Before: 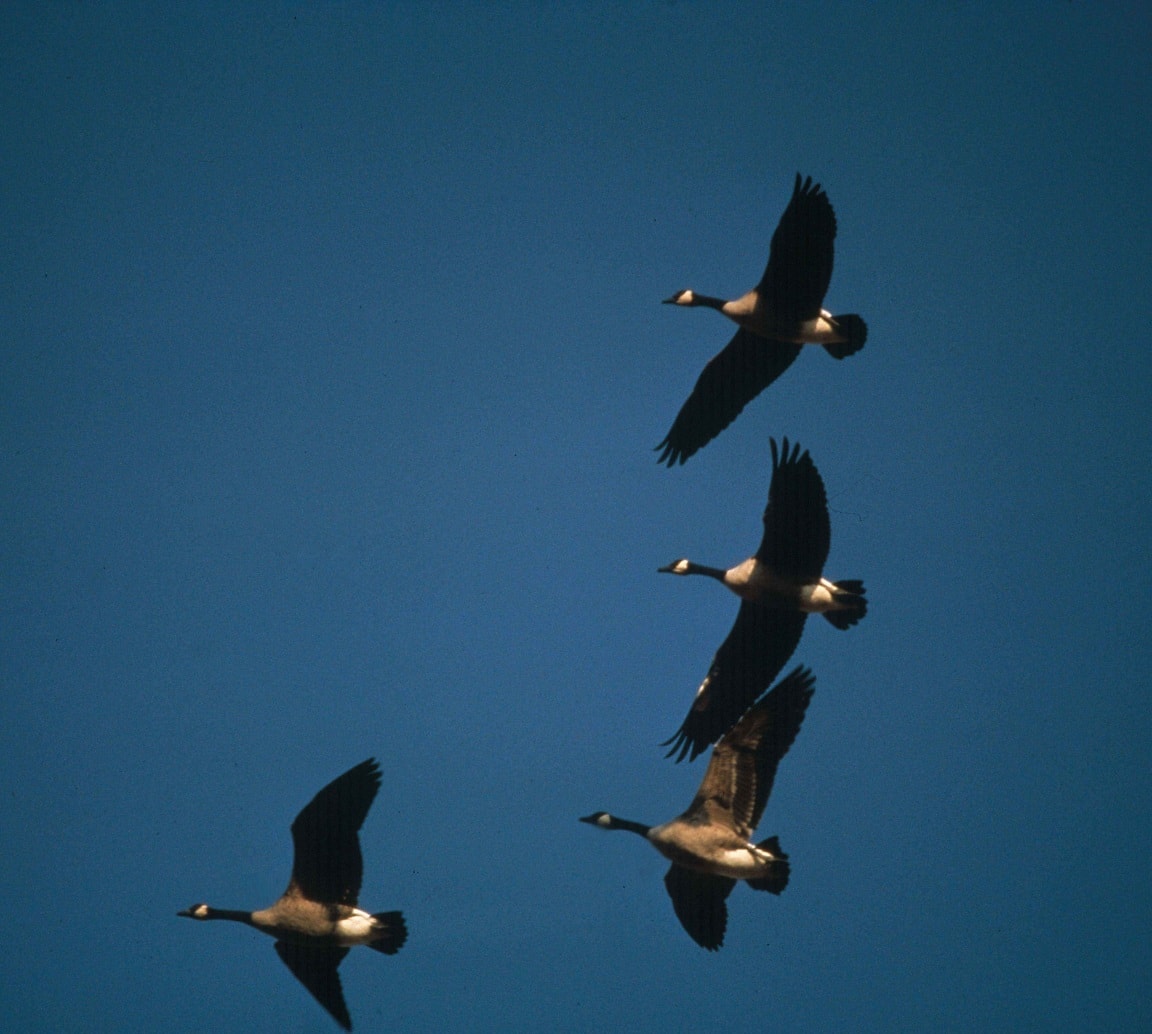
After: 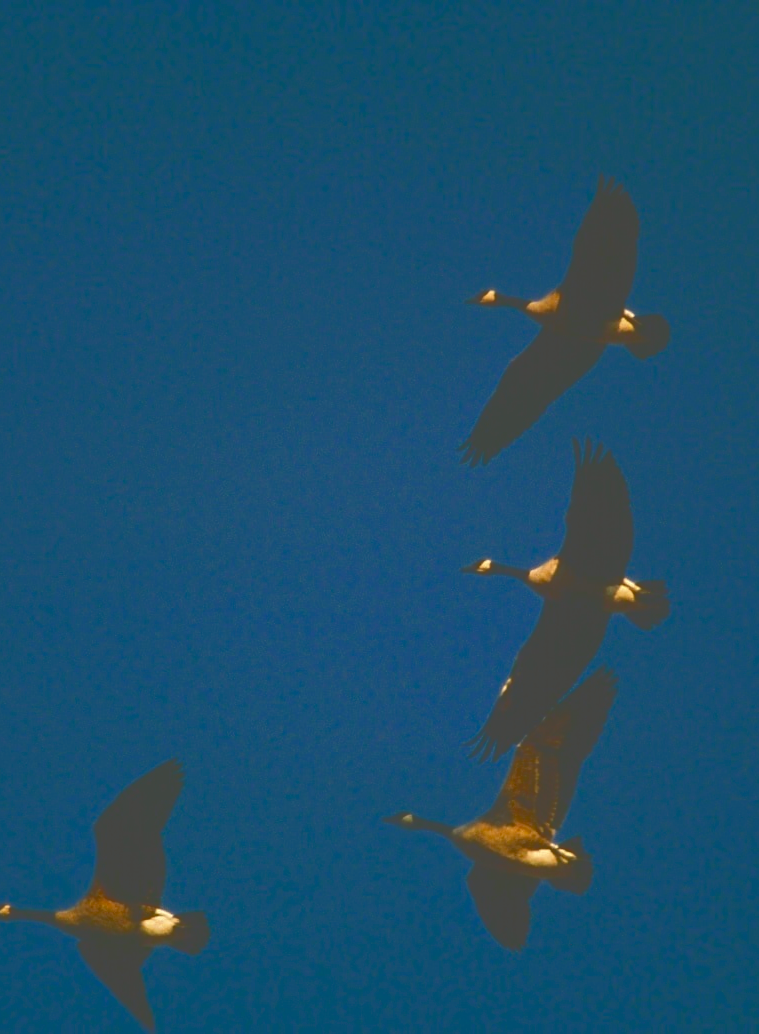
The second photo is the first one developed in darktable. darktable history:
crop: left 17.176%, right 16.89%
color correction: highlights a* 1.45, highlights b* 17.58
tone curve: curves: ch0 [(0, 0) (0.003, 0.284) (0.011, 0.284) (0.025, 0.288) (0.044, 0.29) (0.069, 0.292) (0.1, 0.296) (0.136, 0.298) (0.177, 0.305) (0.224, 0.312) (0.277, 0.327) (0.335, 0.362) (0.399, 0.407) (0.468, 0.464) (0.543, 0.537) (0.623, 0.62) (0.709, 0.71) (0.801, 0.79) (0.898, 0.862) (1, 1)], color space Lab, independent channels, preserve colors none
color balance rgb: perceptual saturation grading › global saturation 25.834%, saturation formula JzAzBz (2021)
